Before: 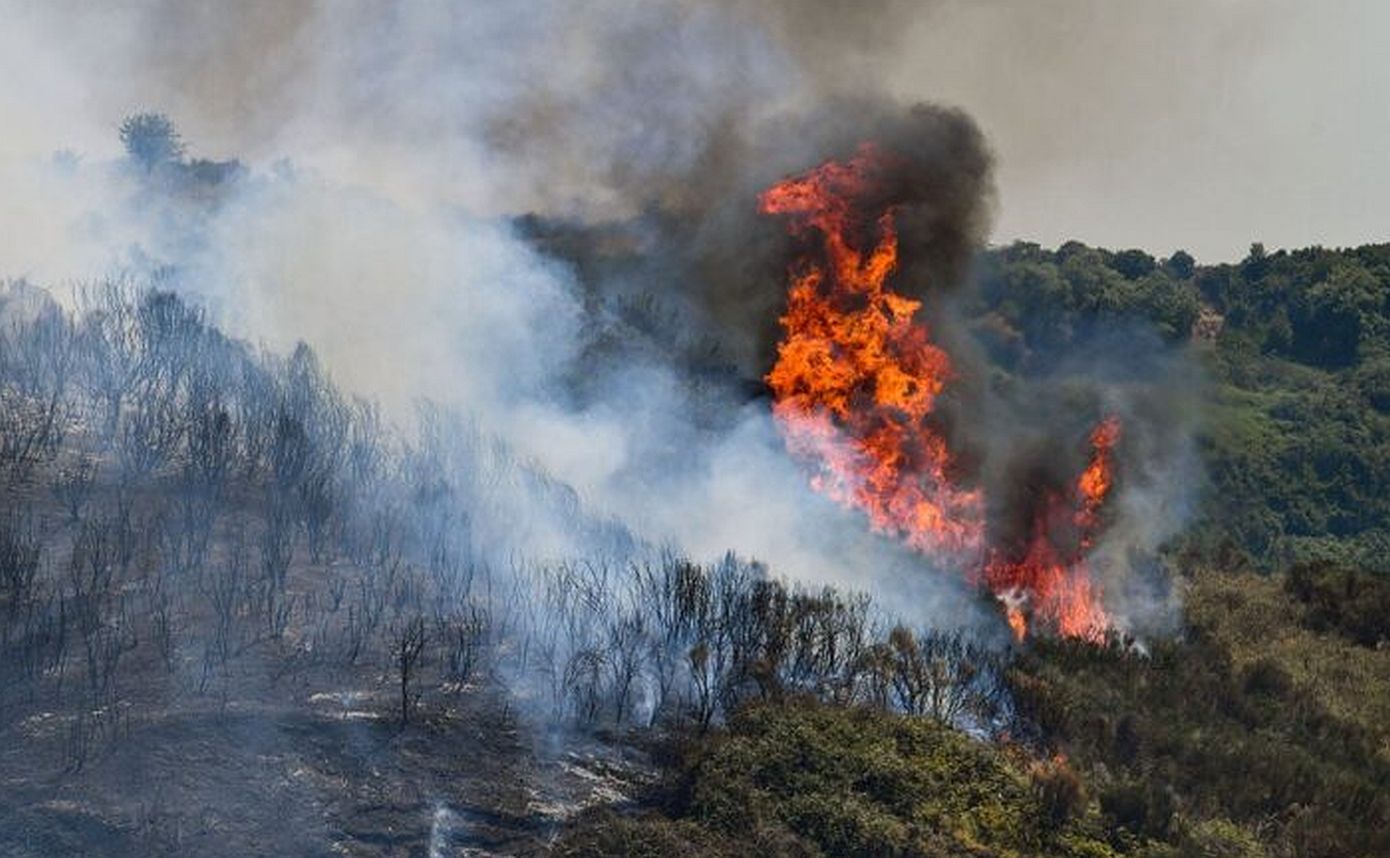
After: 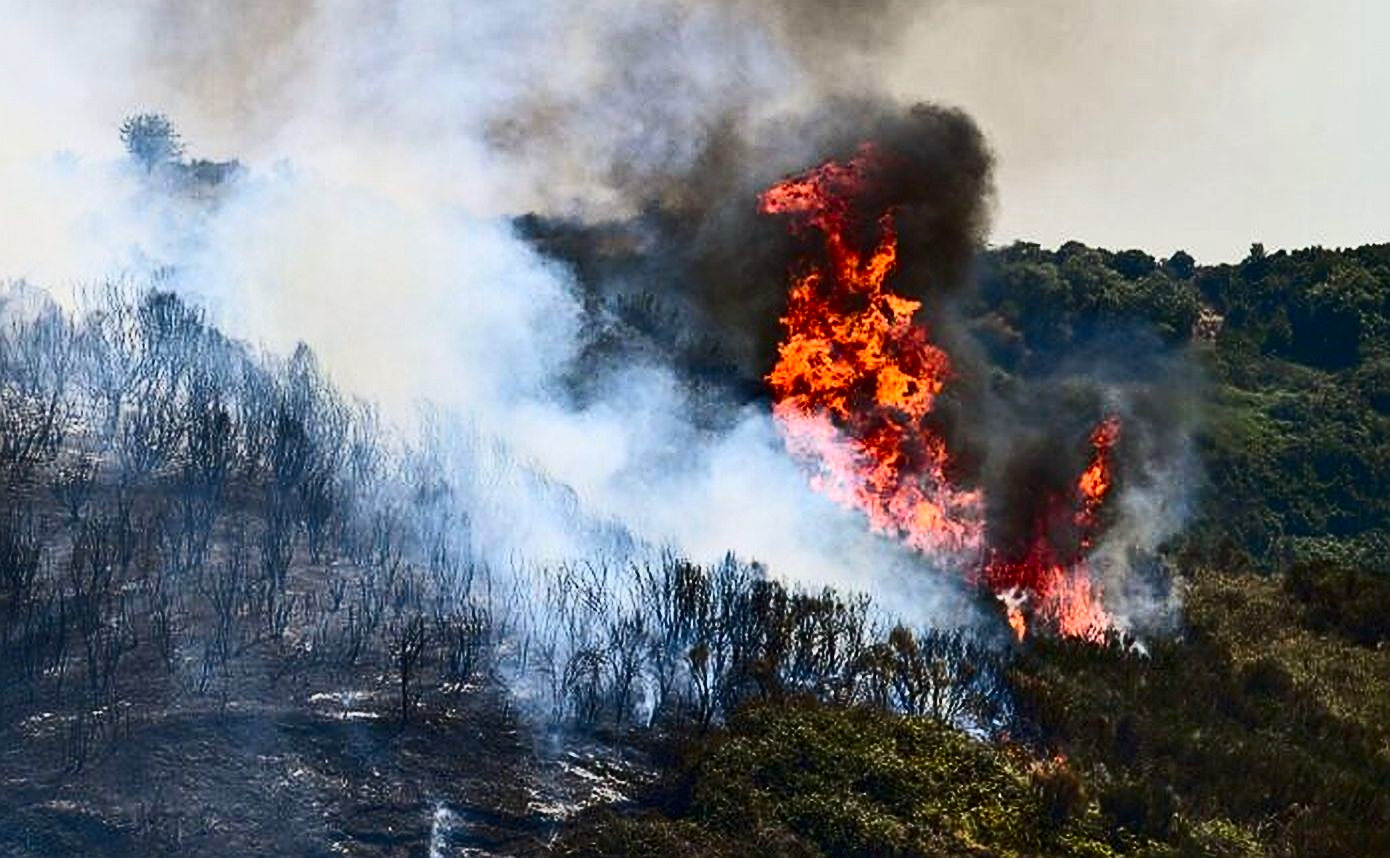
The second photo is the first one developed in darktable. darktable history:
sharpen: on, module defaults
contrast brightness saturation: contrast 0.4, brightness 0.05, saturation 0.25
